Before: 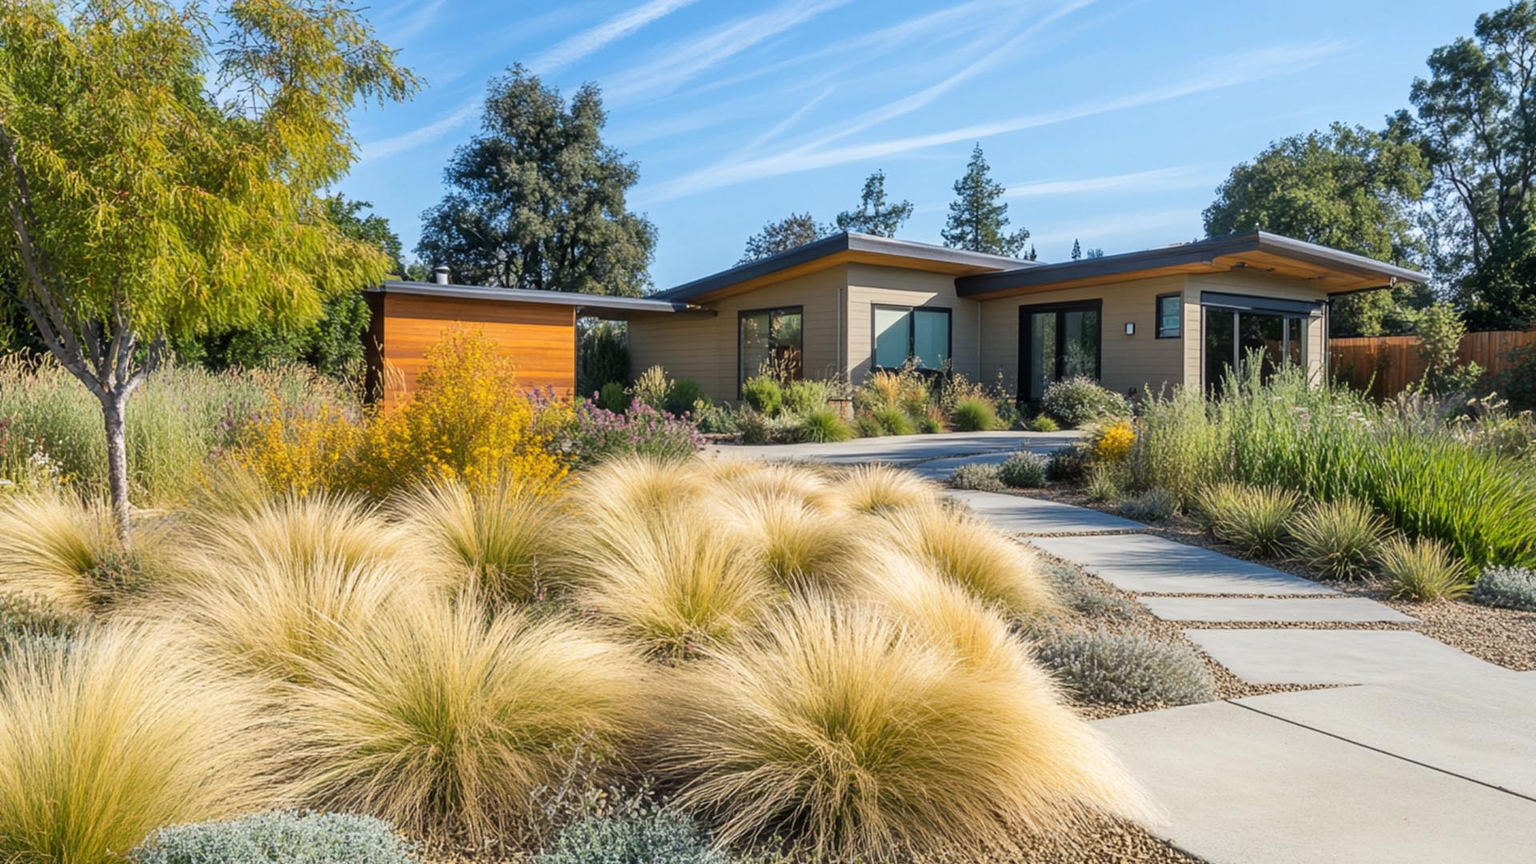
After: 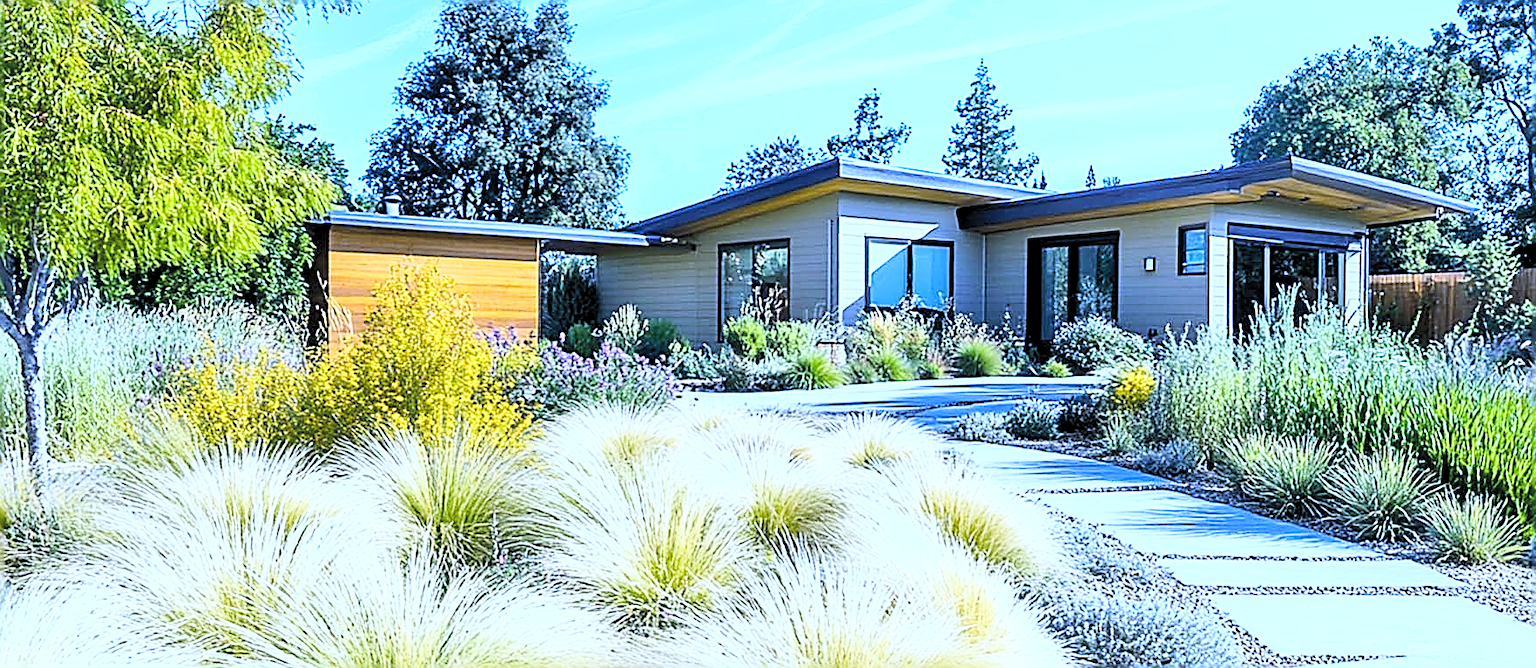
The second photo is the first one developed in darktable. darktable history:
shadows and highlights: shadows 25, highlights -25
base curve: curves: ch0 [(0, 0) (0.028, 0.03) (0.121, 0.232) (0.46, 0.748) (0.859, 0.968) (1, 1)]
white balance: red 0.766, blue 1.537
contrast brightness saturation: brightness 0.28
crop: left 5.596%, top 10.314%, right 3.534%, bottom 19.395%
sharpen: amount 1.861
color balance rgb: shadows lift › chroma 2.79%, shadows lift › hue 190.66°, power › hue 171.85°, highlights gain › chroma 2.16%, highlights gain › hue 75.26°, global offset › luminance -0.51%, perceptual saturation grading › highlights -33.8%, perceptual saturation grading › mid-tones 14.98%, perceptual saturation grading › shadows 48.43%, perceptual brilliance grading › highlights 15.68%, perceptual brilliance grading › mid-tones 6.62%, perceptual brilliance grading › shadows -14.98%, global vibrance 11.32%, contrast 5.05%
